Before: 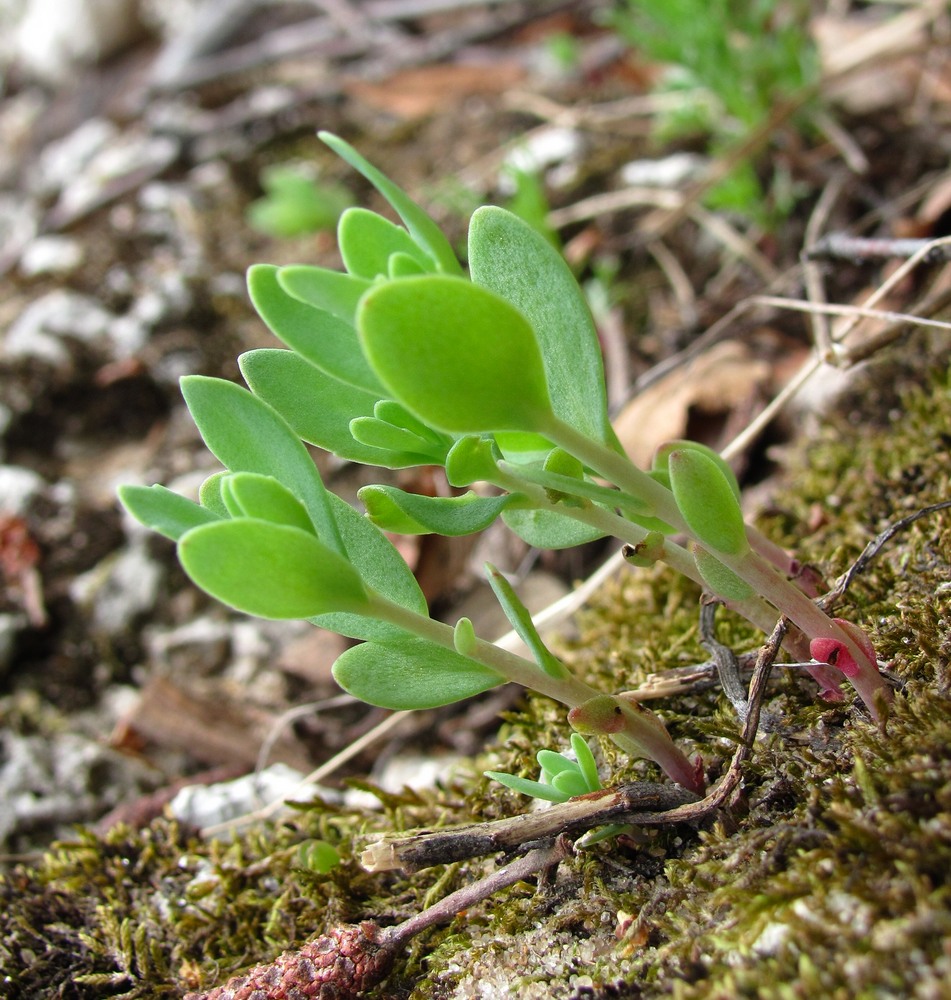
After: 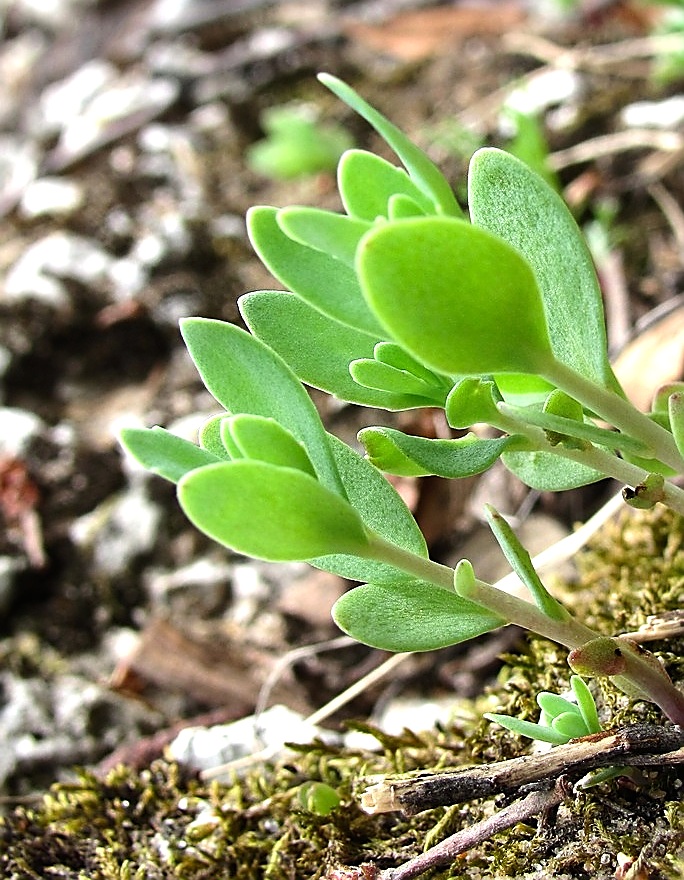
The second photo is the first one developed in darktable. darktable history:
tone equalizer: -8 EV -0.75 EV, -7 EV -0.7 EV, -6 EV -0.6 EV, -5 EV -0.4 EV, -3 EV 0.4 EV, -2 EV 0.6 EV, -1 EV 0.7 EV, +0 EV 0.75 EV, edges refinement/feathering 500, mask exposure compensation -1.57 EV, preserve details no
sharpen: radius 1.4, amount 1.25, threshold 0.7
crop: top 5.803%, right 27.864%, bottom 5.804%
